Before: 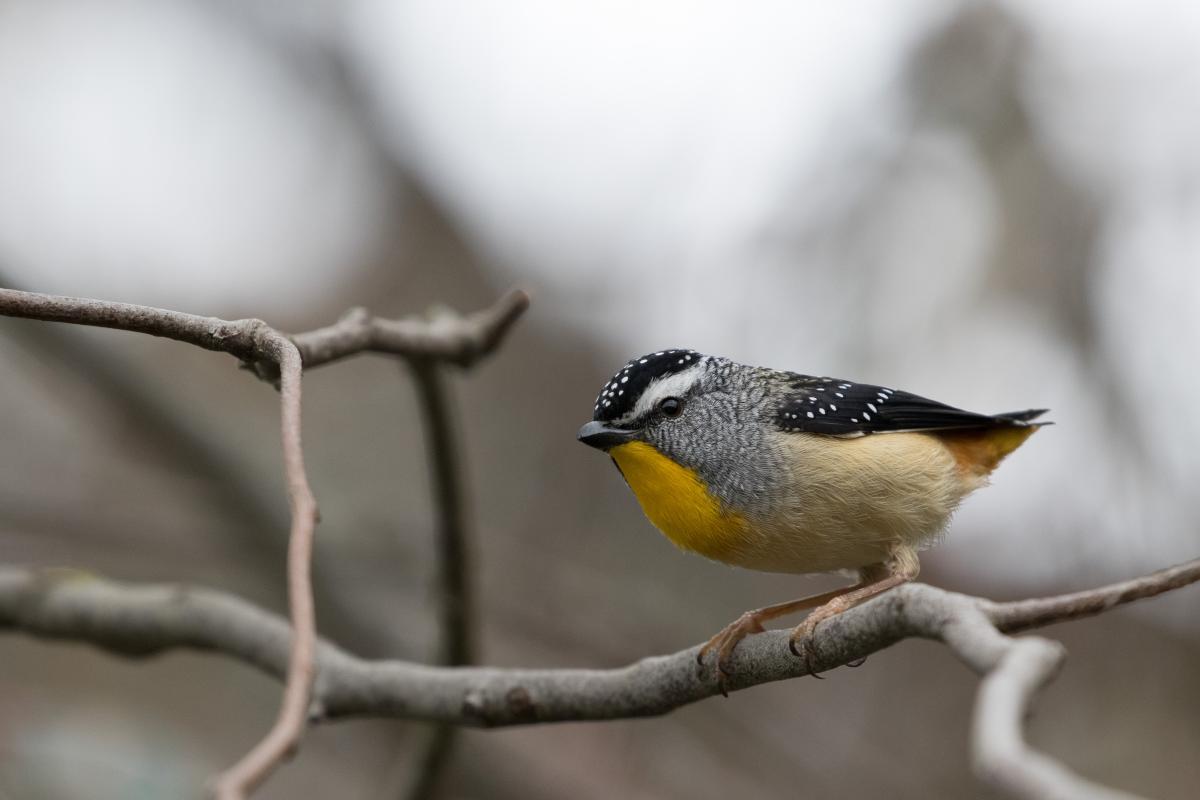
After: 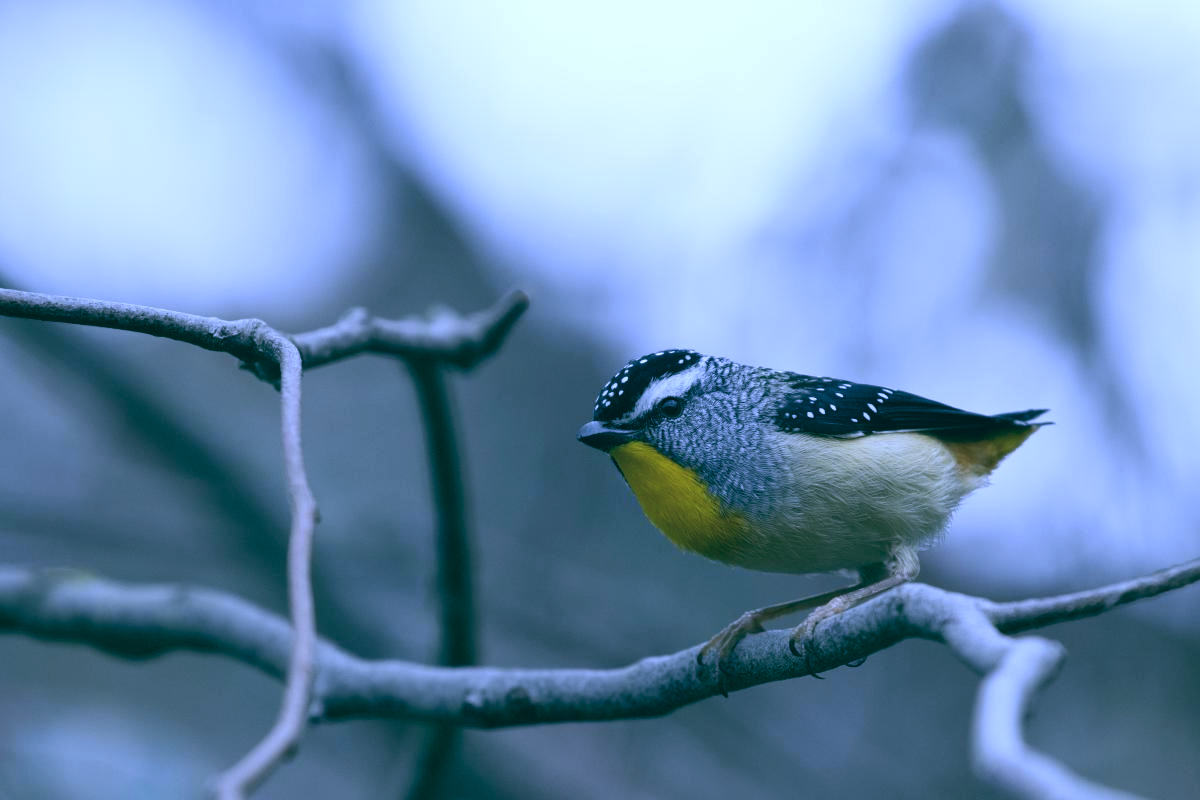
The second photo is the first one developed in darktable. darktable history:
color balance: lift [1.005, 0.99, 1.007, 1.01], gamma [1, 0.979, 1.011, 1.021], gain [0.923, 1.098, 1.025, 0.902], input saturation 90.45%, contrast 7.73%, output saturation 105.91%
white balance: red 0.766, blue 1.537
levels: levels [0, 0.498, 0.996]
